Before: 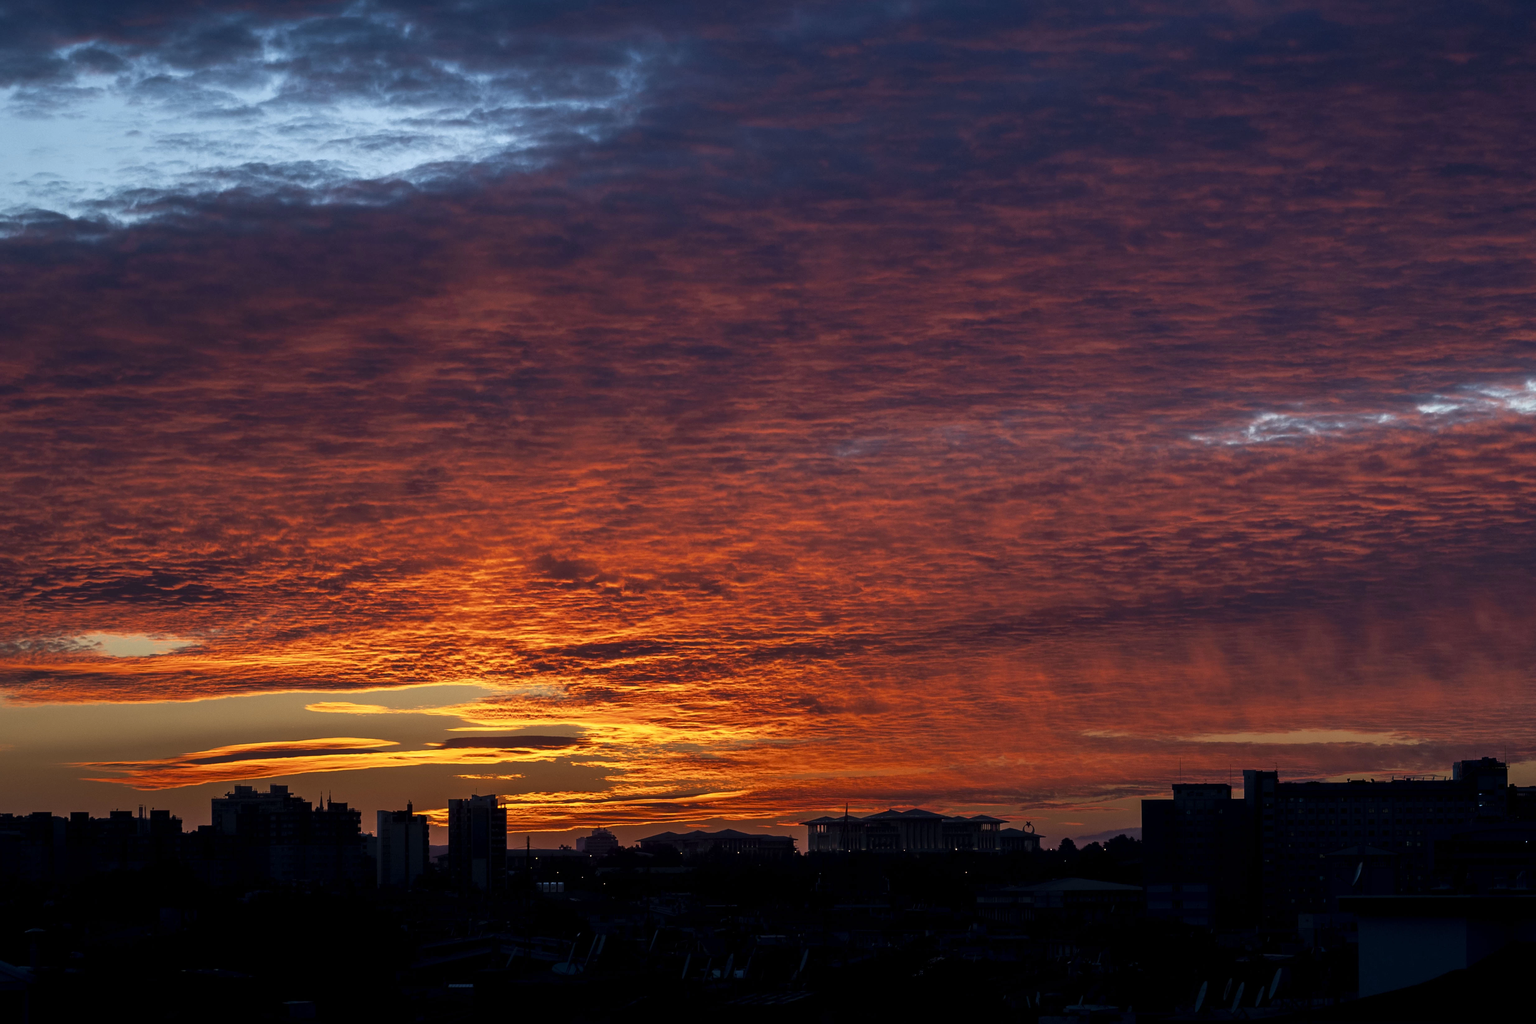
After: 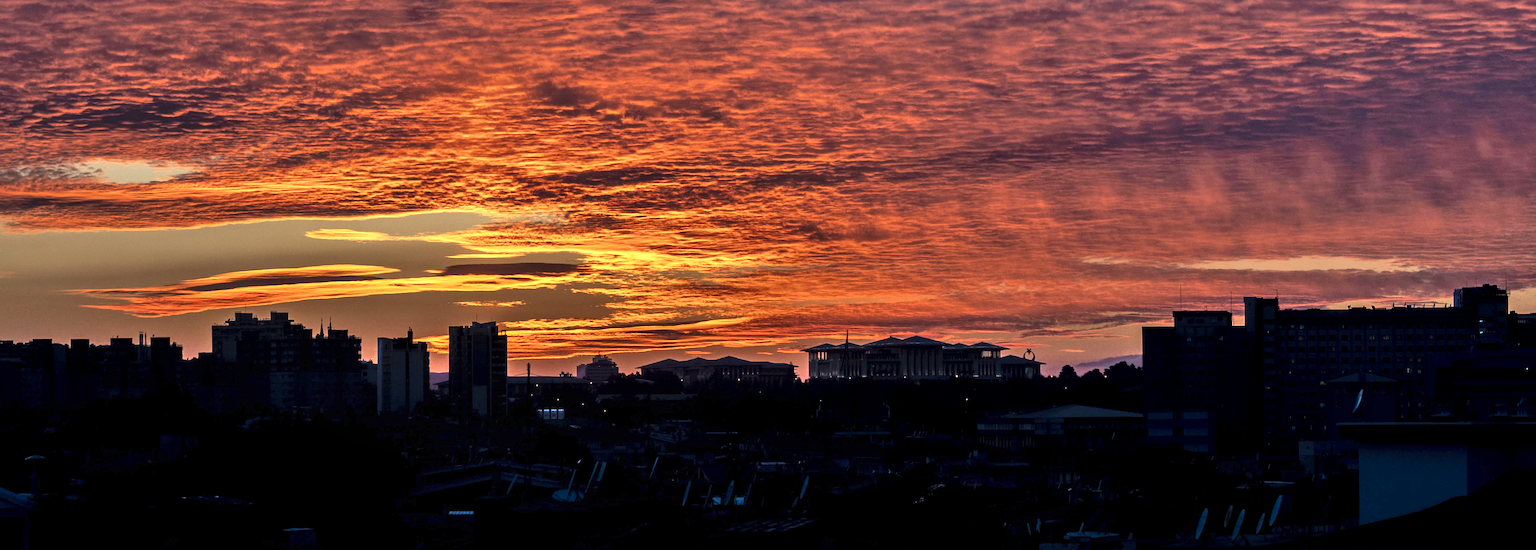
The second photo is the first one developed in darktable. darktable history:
local contrast: on, module defaults
shadows and highlights: radius 110.86, shadows 51.09, white point adjustment 9.16, highlights -4.17, highlights color adjustment 32.2%, soften with gaussian
crop and rotate: top 46.237%
